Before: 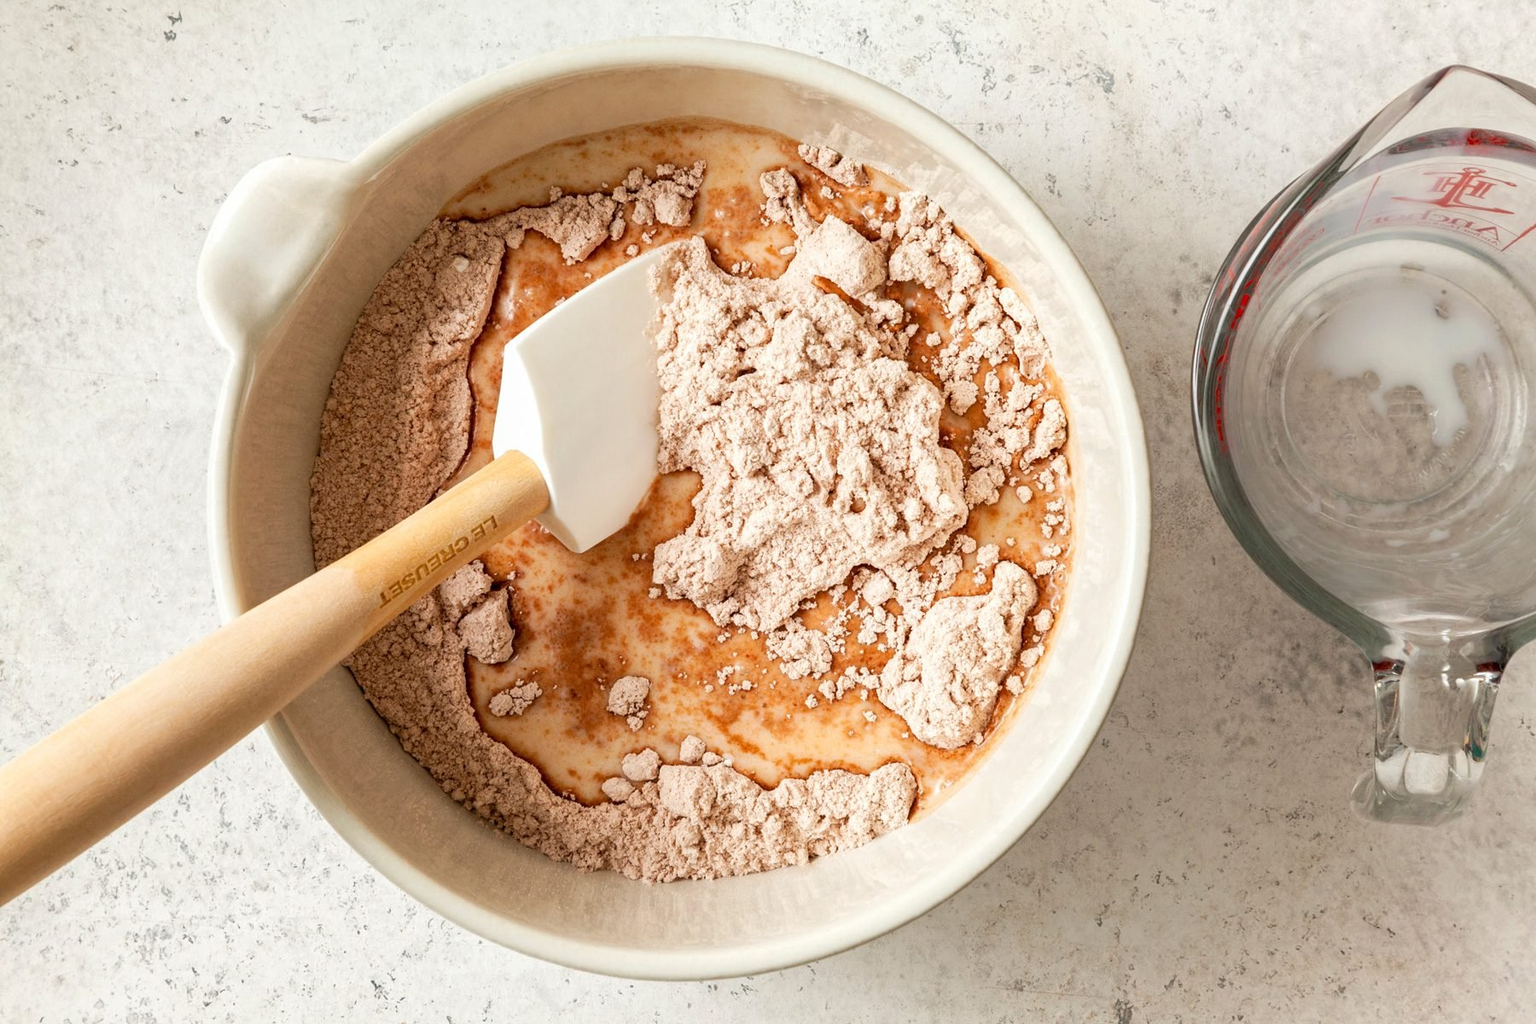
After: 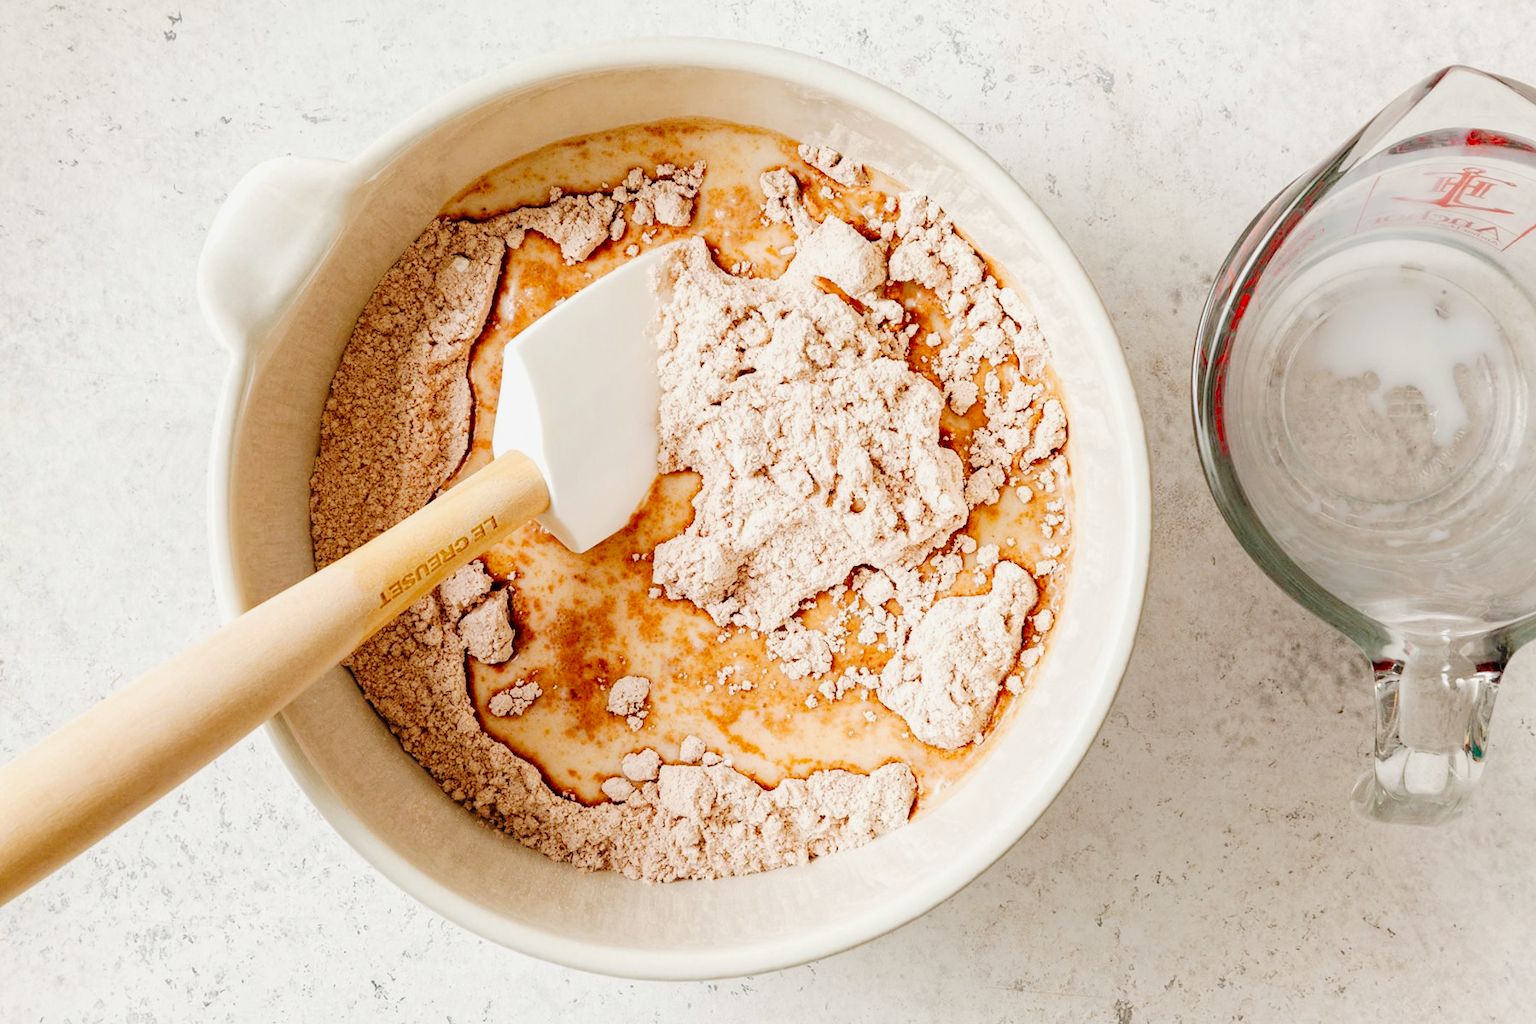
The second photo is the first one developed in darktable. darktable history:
tone curve: curves: ch0 [(0.014, 0) (0.13, 0.09) (0.227, 0.211) (0.33, 0.395) (0.494, 0.615) (0.662, 0.76) (0.795, 0.846) (1, 0.969)]; ch1 [(0, 0) (0.366, 0.367) (0.447, 0.416) (0.473, 0.484) (0.504, 0.502) (0.525, 0.518) (0.564, 0.601) (0.634, 0.66) (0.746, 0.804) (1, 1)]; ch2 [(0, 0) (0.333, 0.346) (0.375, 0.375) (0.424, 0.43) (0.476, 0.498) (0.496, 0.505) (0.517, 0.522) (0.548, 0.548) (0.579, 0.618) (0.651, 0.674) (0.688, 0.728) (1, 1)], preserve colors none
